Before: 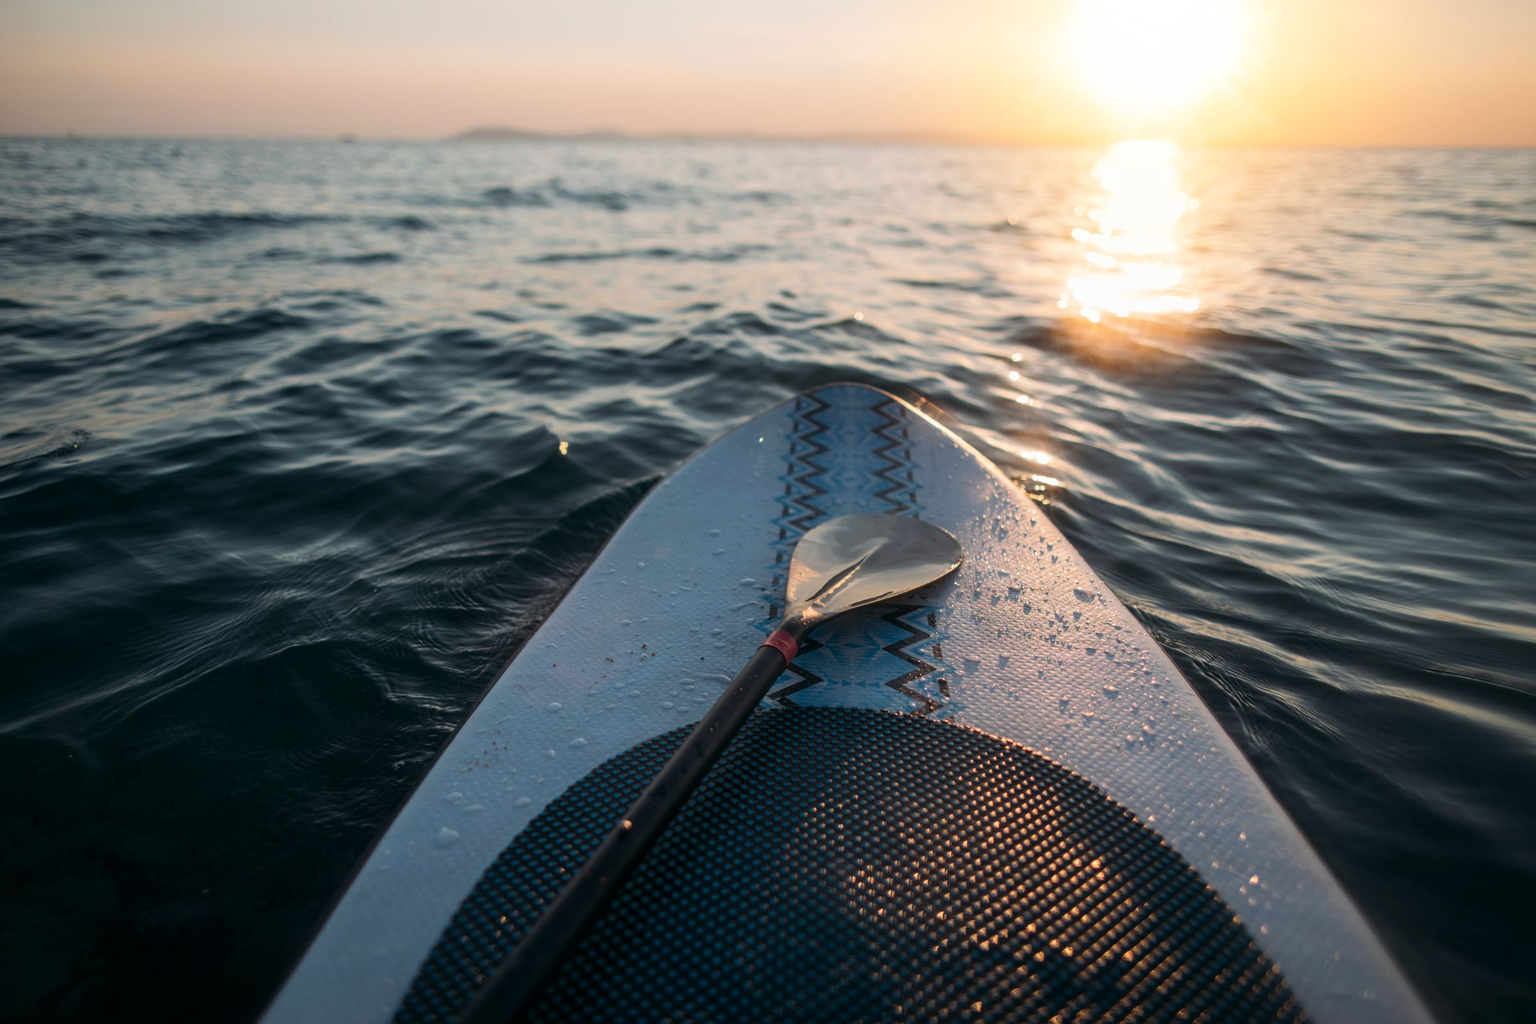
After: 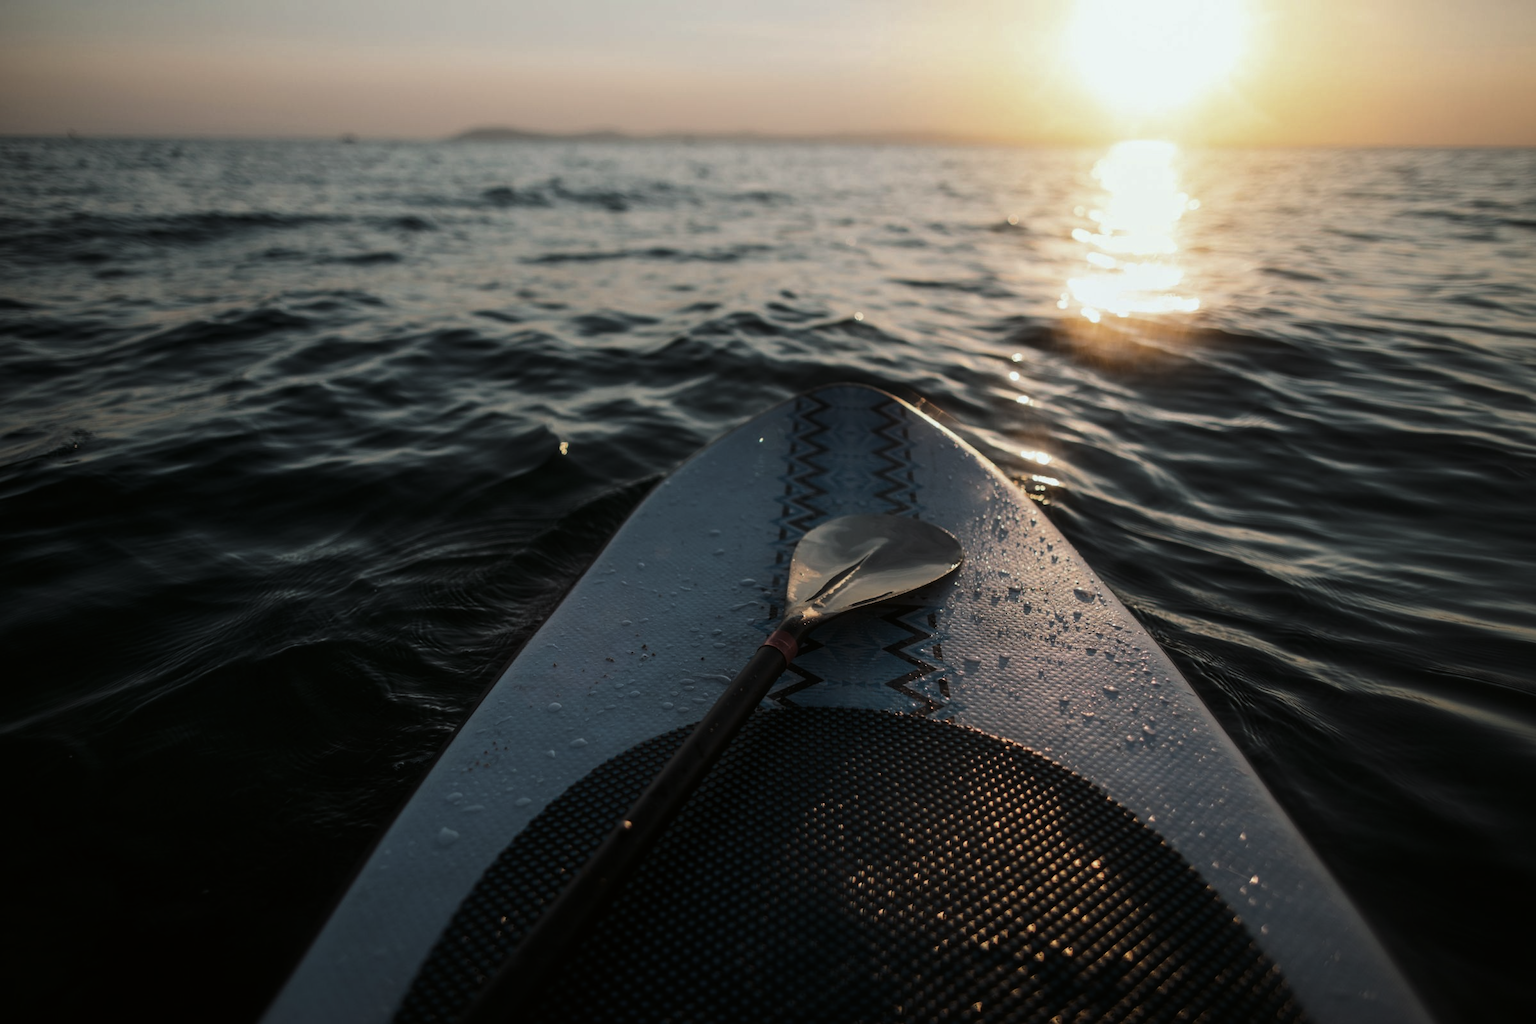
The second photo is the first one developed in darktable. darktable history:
levels: levels [0, 0.618, 1]
color balance: lift [1.004, 1.002, 1.002, 0.998], gamma [1, 1.007, 1.002, 0.993], gain [1, 0.977, 1.013, 1.023], contrast -3.64%
